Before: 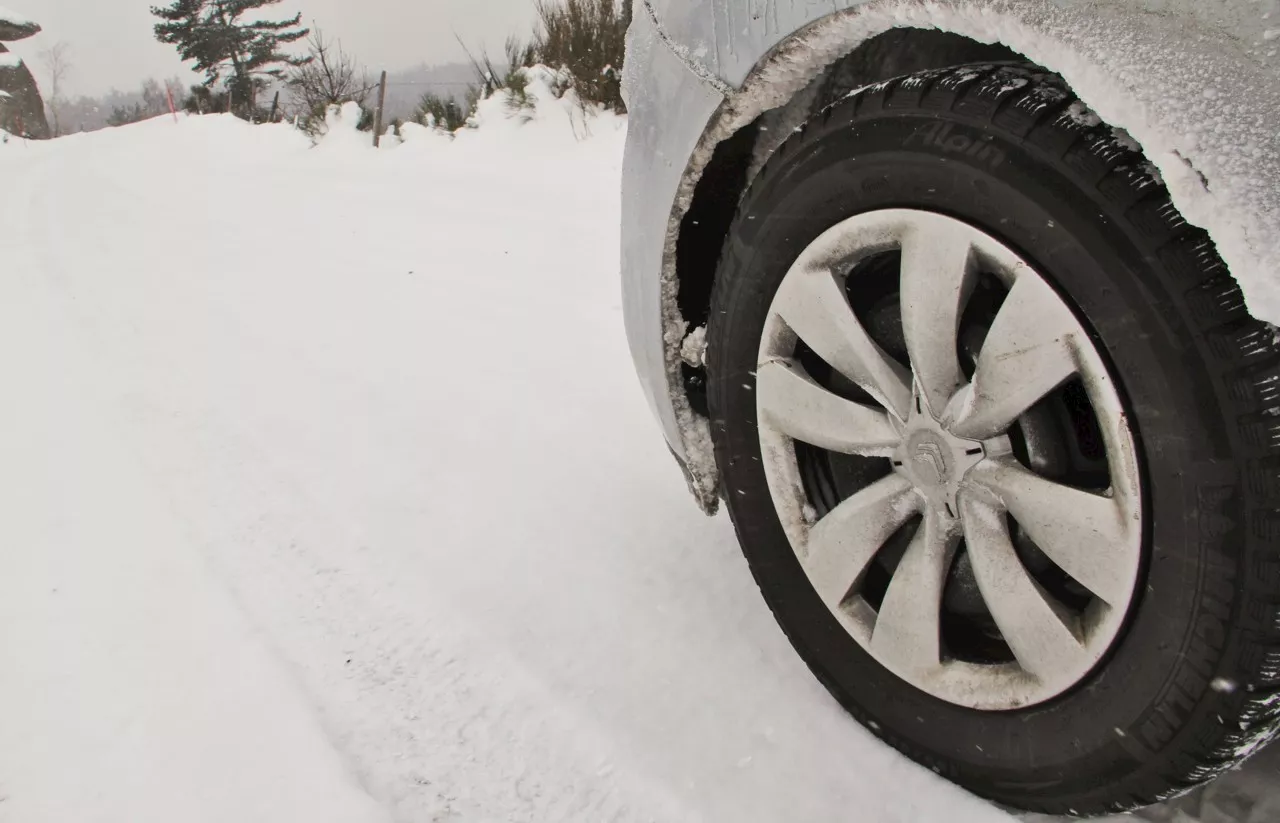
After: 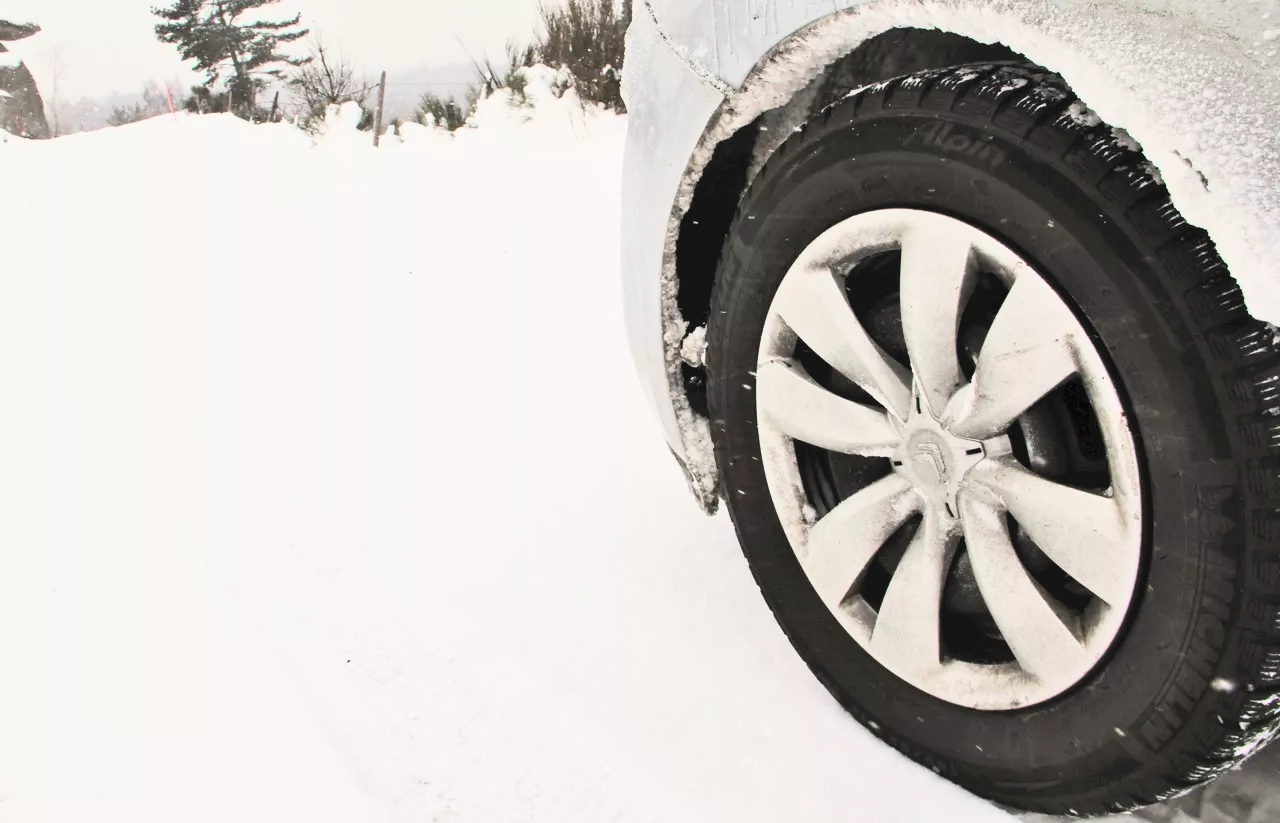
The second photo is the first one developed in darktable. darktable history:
filmic rgb: black relative exposure -9.44 EV, white relative exposure 3.05 EV, threshold 5.95 EV, hardness 6.08, color science v6 (2022), enable highlight reconstruction true
contrast brightness saturation: contrast 0.39, brightness 0.514
